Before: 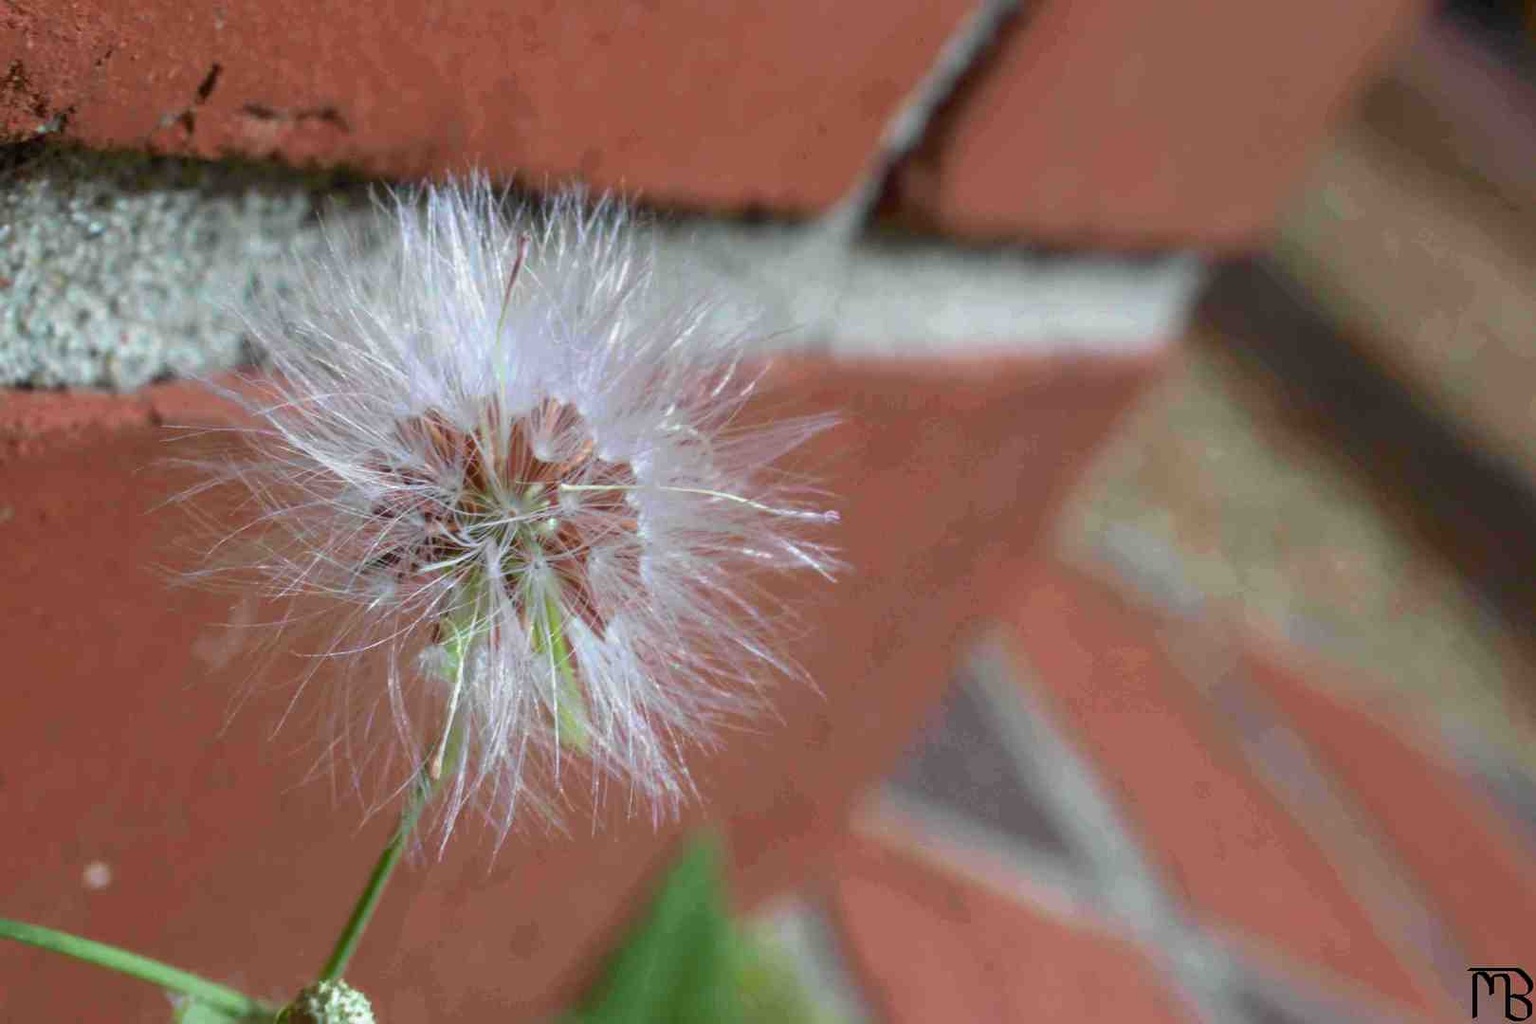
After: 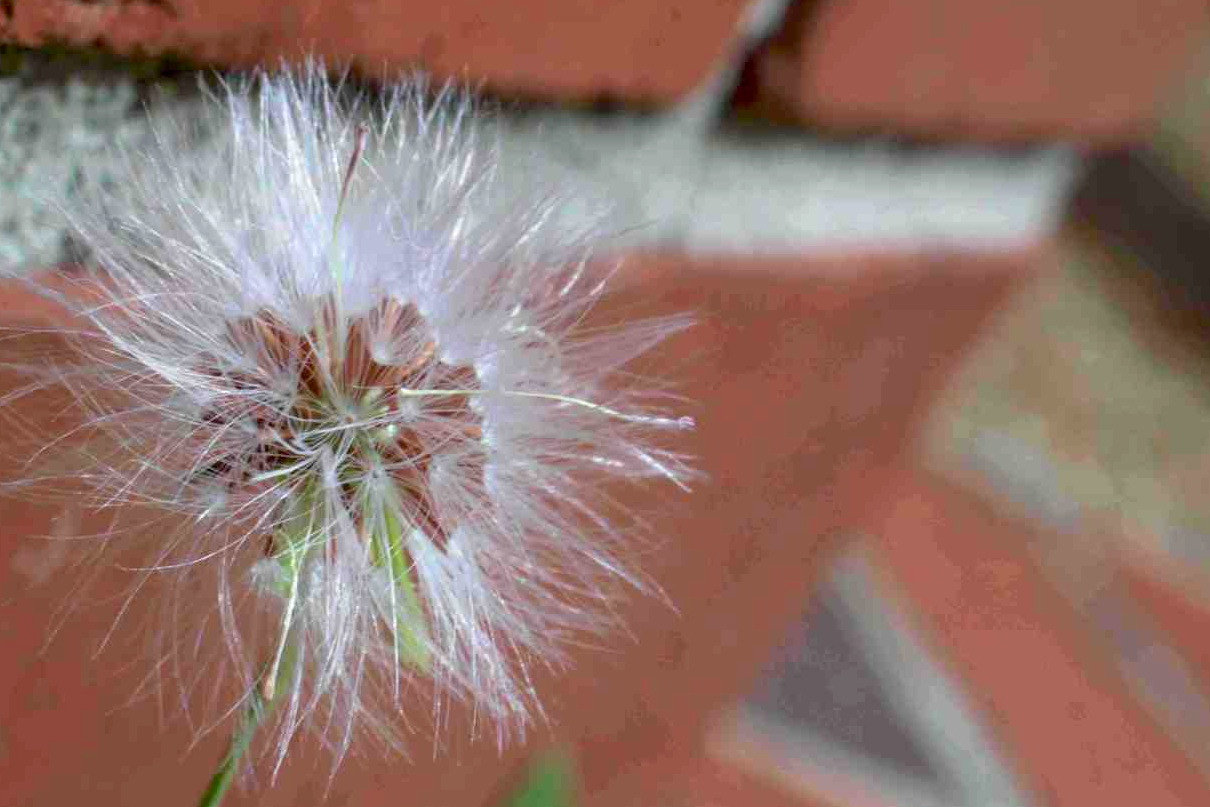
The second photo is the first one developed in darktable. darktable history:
crop and rotate: left 11.831%, top 11.346%, right 13.429%, bottom 13.899%
exposure: black level correction 0.007, exposure 0.093 EV, compensate highlight preservation false
